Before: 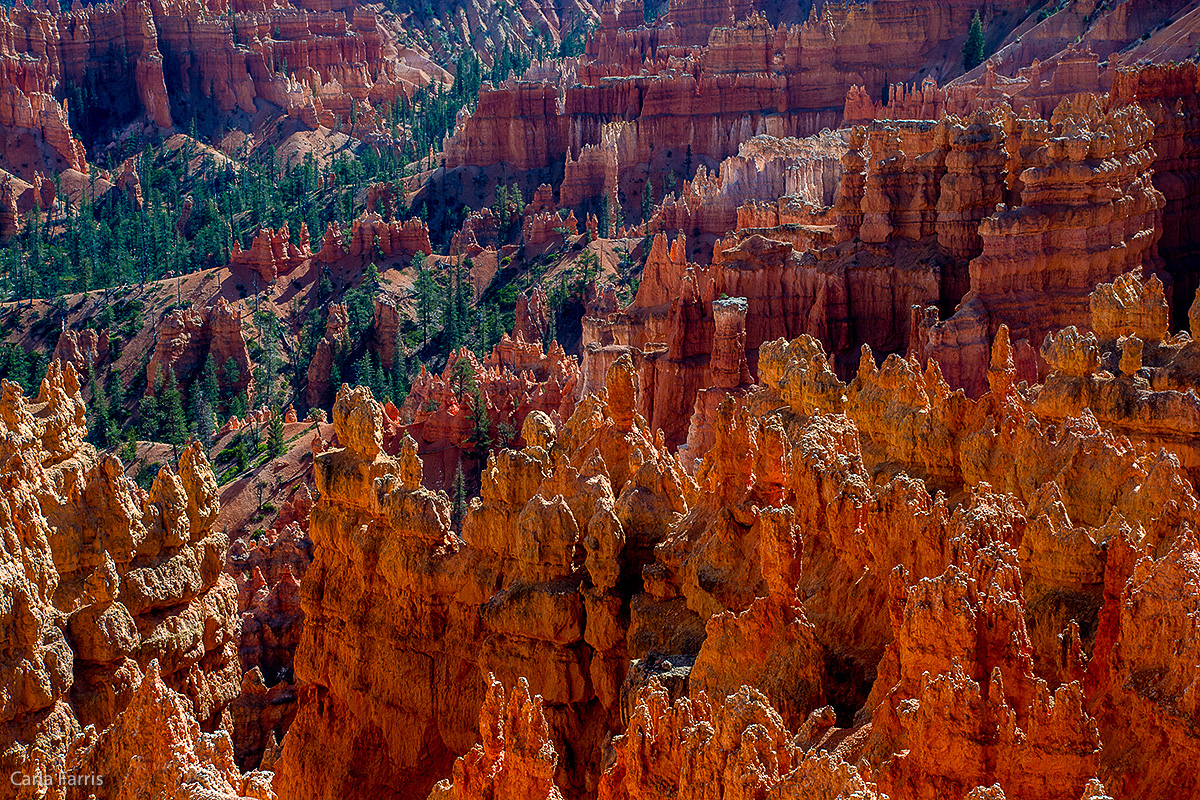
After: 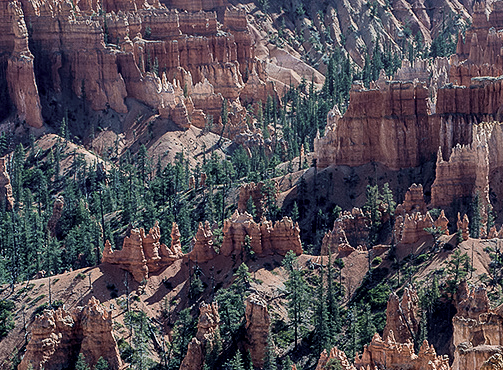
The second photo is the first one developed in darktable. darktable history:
shadows and highlights: low approximation 0.01, soften with gaussian
crop and rotate: left 10.817%, top 0.062%, right 47.194%, bottom 53.626%
exposure: black level correction 0.002, compensate highlight preservation false
color correction: saturation 0.5
